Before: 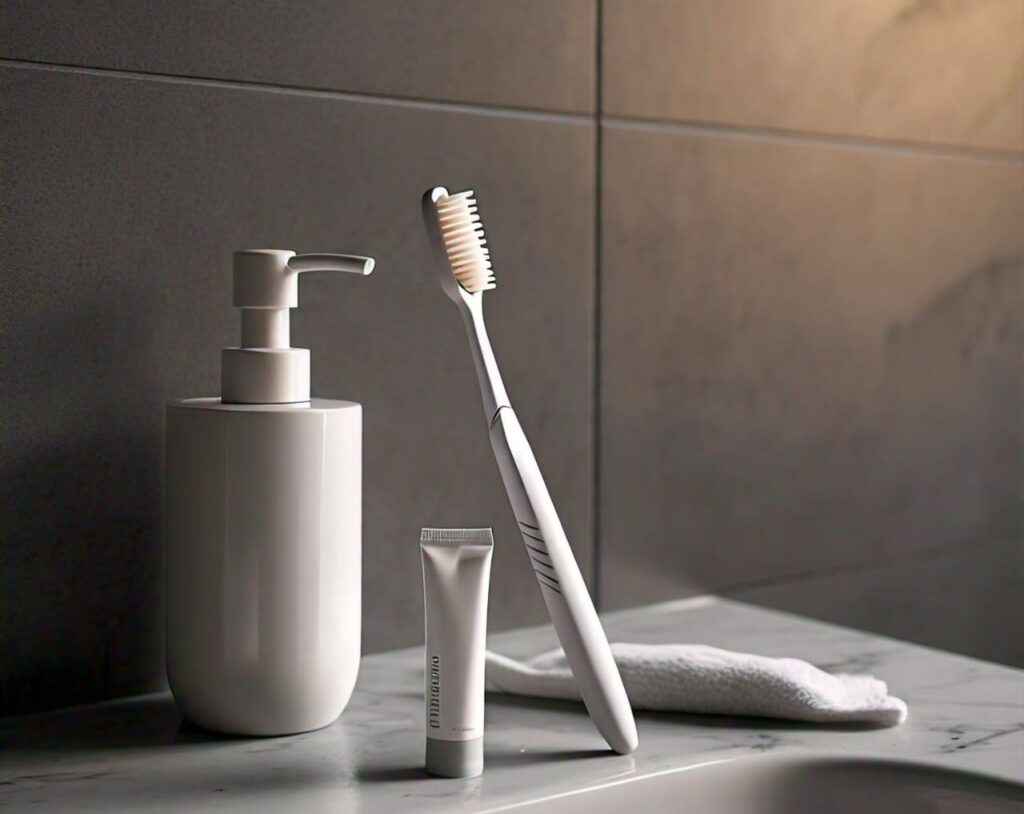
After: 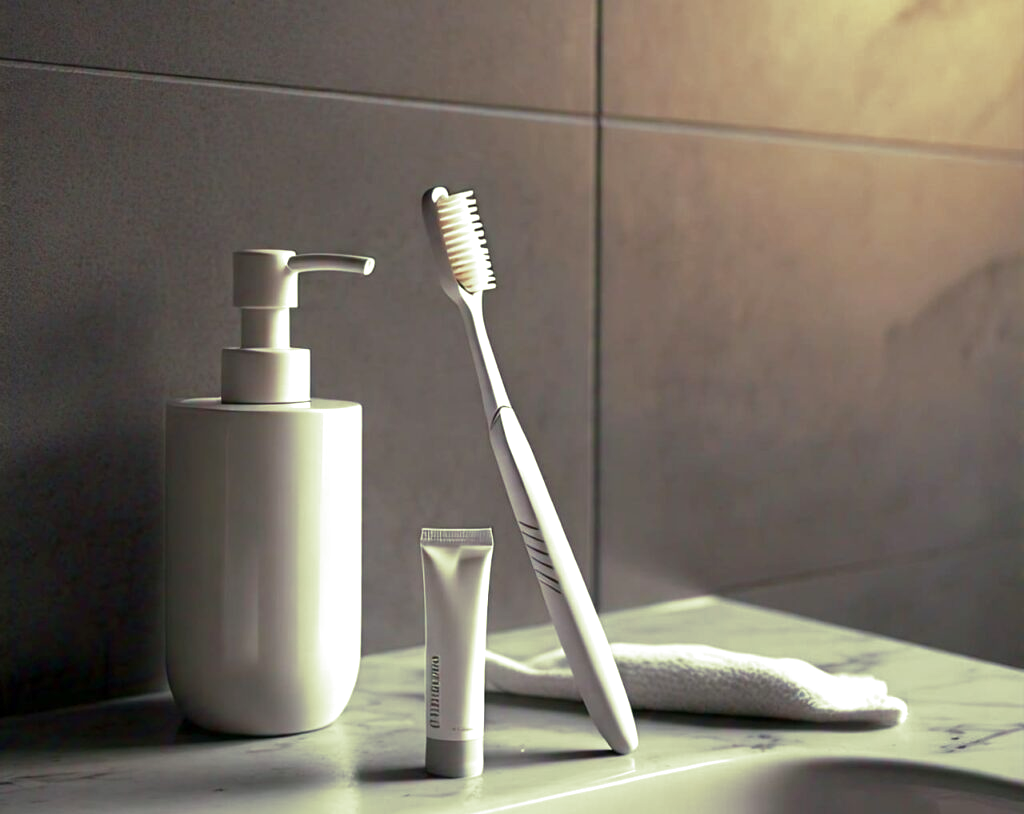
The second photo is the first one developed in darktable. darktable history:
exposure: exposure 0.4 EV, compensate highlight preservation false
split-toning: shadows › hue 290.82°, shadows › saturation 0.34, highlights › saturation 0.38, balance 0, compress 50%
